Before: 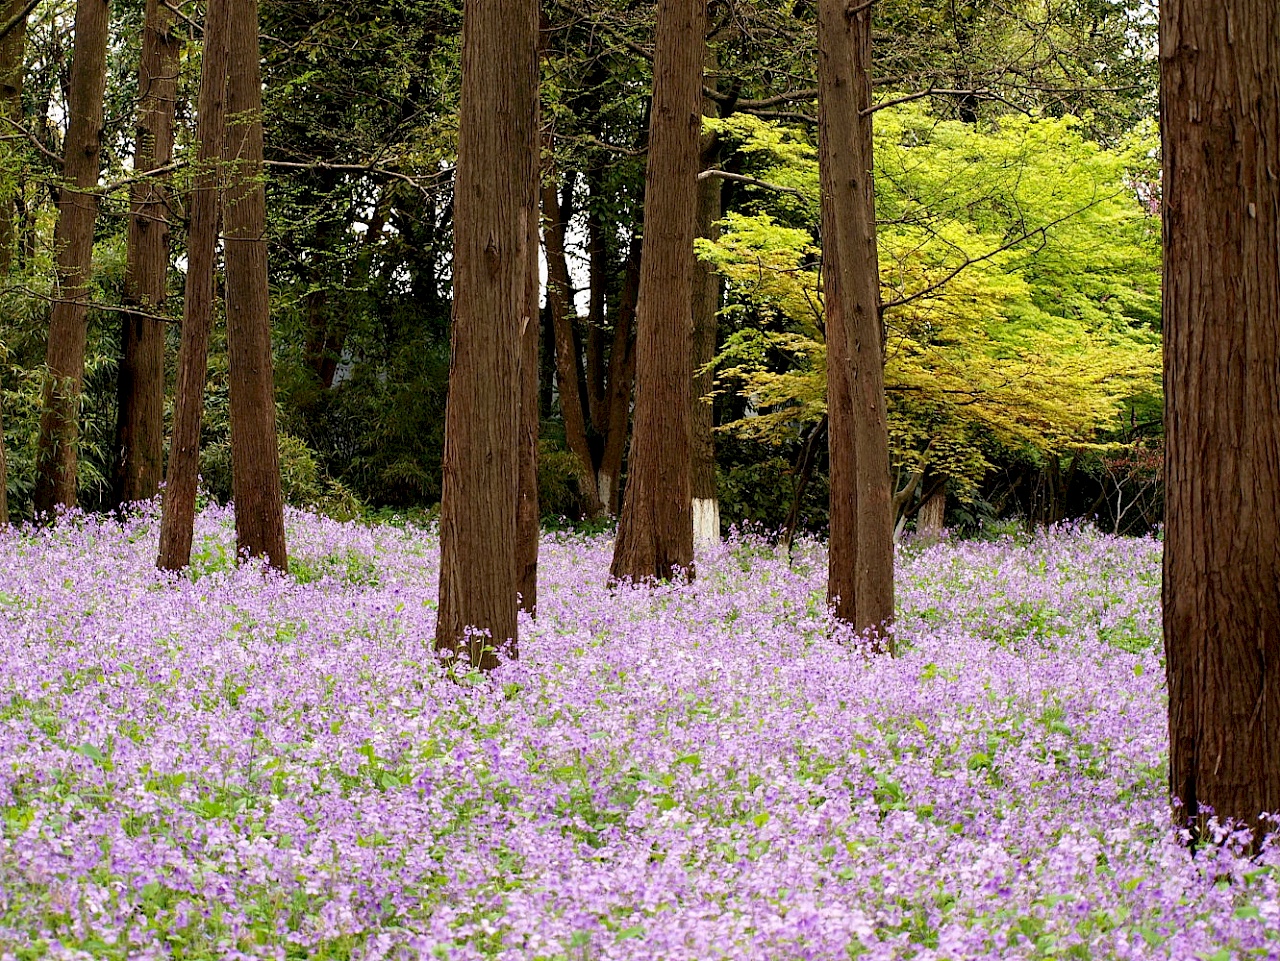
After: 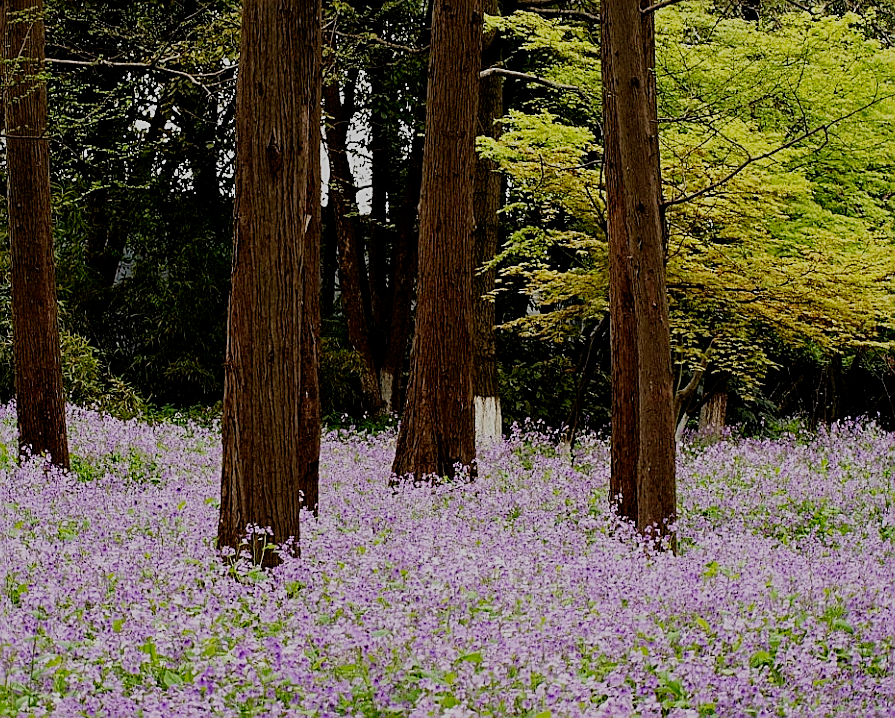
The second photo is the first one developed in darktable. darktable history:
crop and rotate: left 17.046%, top 10.659%, right 12.989%, bottom 14.553%
sharpen: on, module defaults
filmic rgb: middle gray luminance 29%, black relative exposure -10.3 EV, white relative exposure 5.5 EV, threshold 6 EV, target black luminance 0%, hardness 3.95, latitude 2.04%, contrast 1.132, highlights saturation mix 5%, shadows ↔ highlights balance 15.11%, preserve chrominance no, color science v3 (2019), use custom middle-gray values true, iterations of high-quality reconstruction 0, enable highlight reconstruction true
